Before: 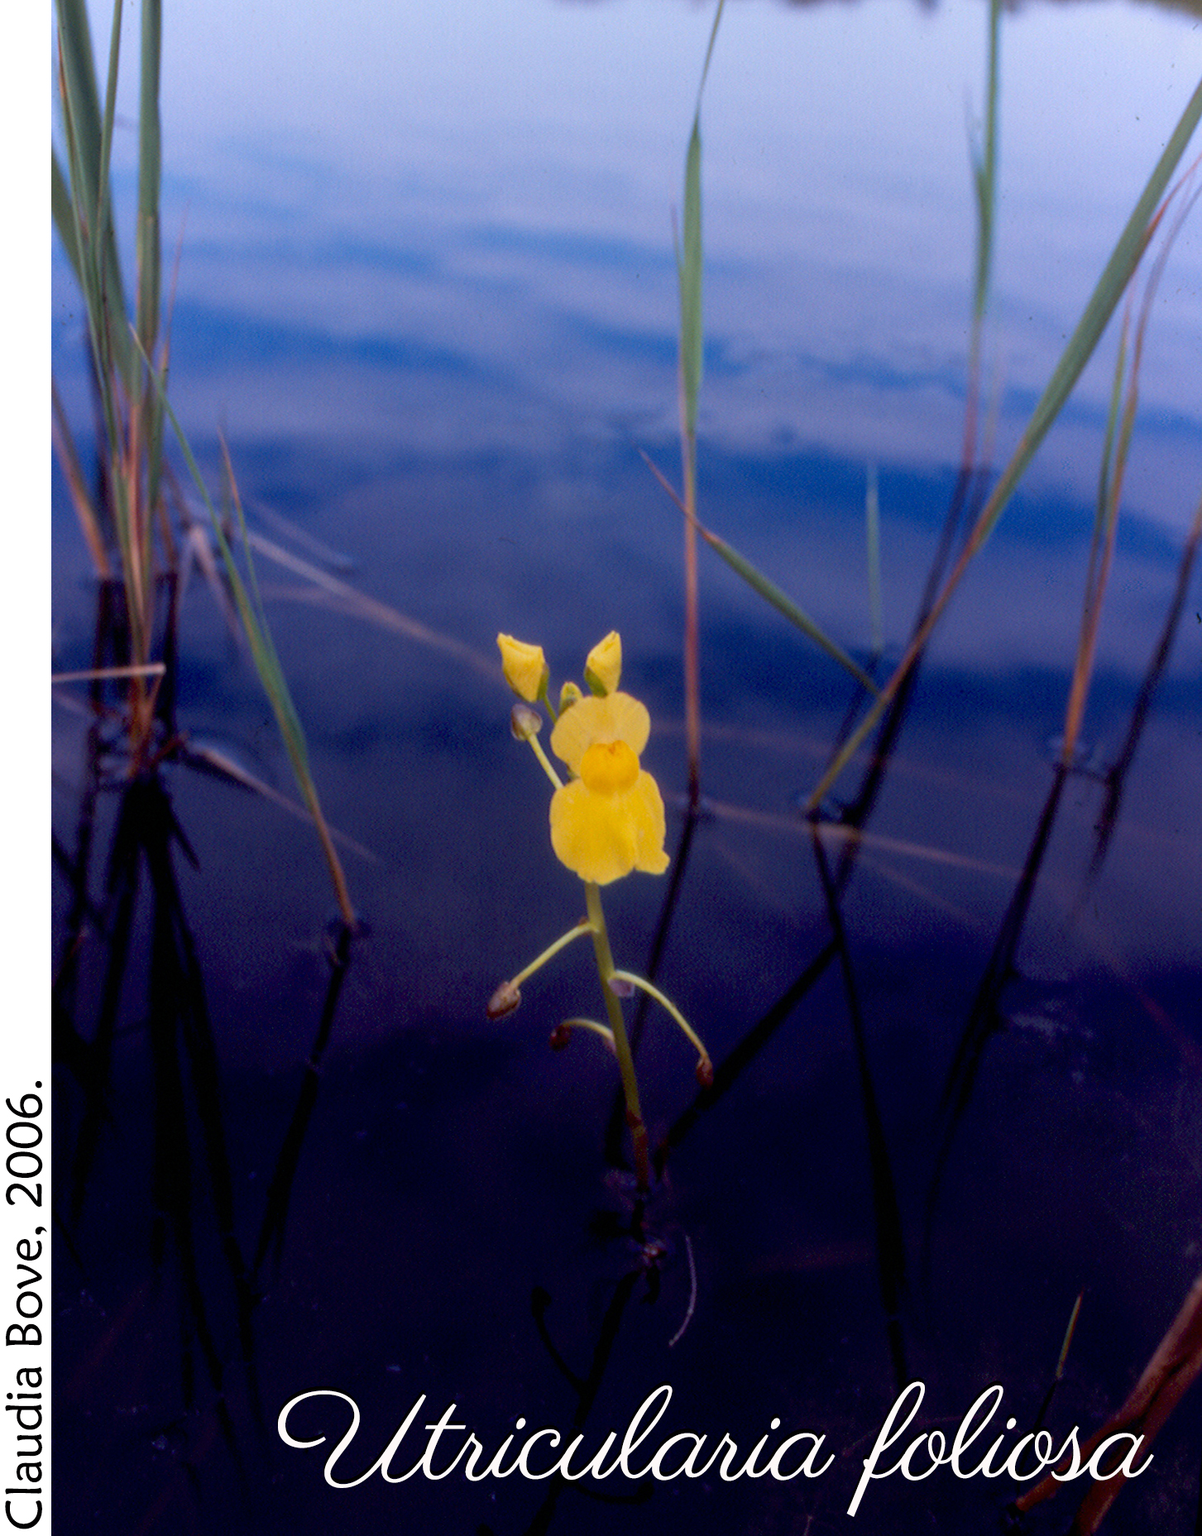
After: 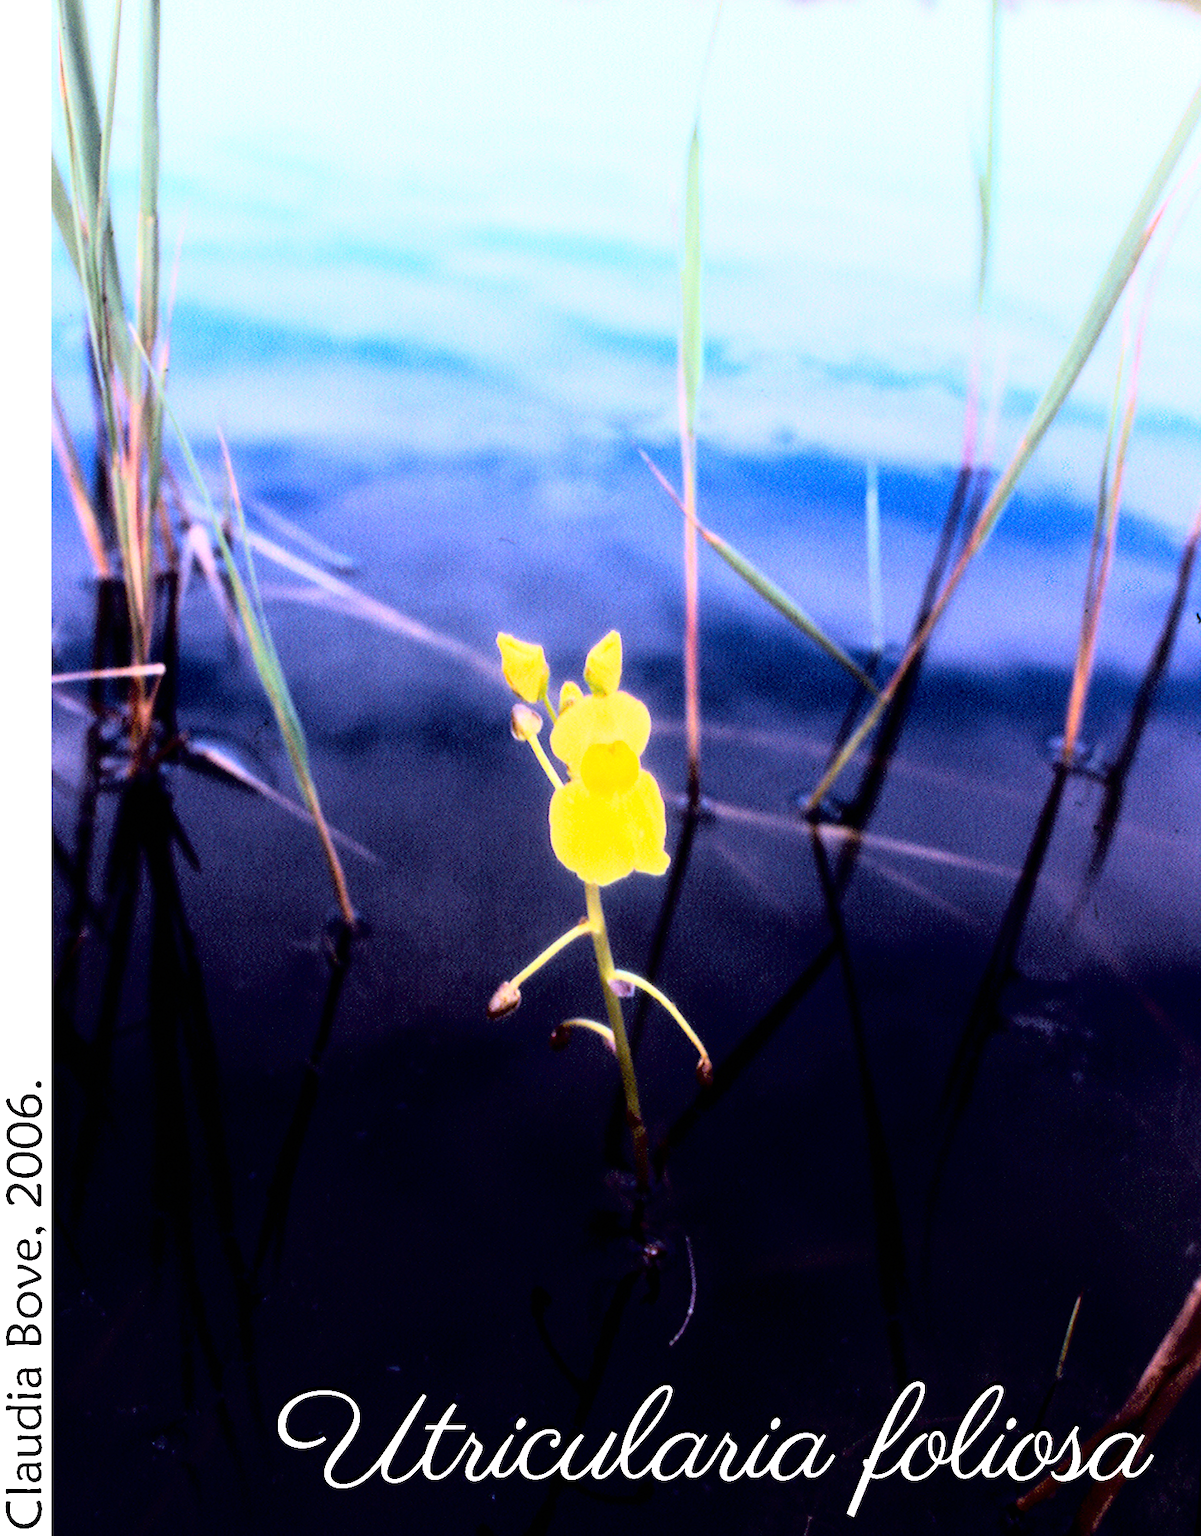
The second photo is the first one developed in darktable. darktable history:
exposure: black level correction 0, exposure 0.95 EV, compensate exposure bias true, compensate highlight preservation false
rgb curve: curves: ch0 [(0, 0) (0.21, 0.15) (0.24, 0.21) (0.5, 0.75) (0.75, 0.96) (0.89, 0.99) (1, 1)]; ch1 [(0, 0.02) (0.21, 0.13) (0.25, 0.2) (0.5, 0.67) (0.75, 0.9) (0.89, 0.97) (1, 1)]; ch2 [(0, 0.02) (0.21, 0.13) (0.25, 0.2) (0.5, 0.67) (0.75, 0.9) (0.89, 0.97) (1, 1)], compensate middle gray true
